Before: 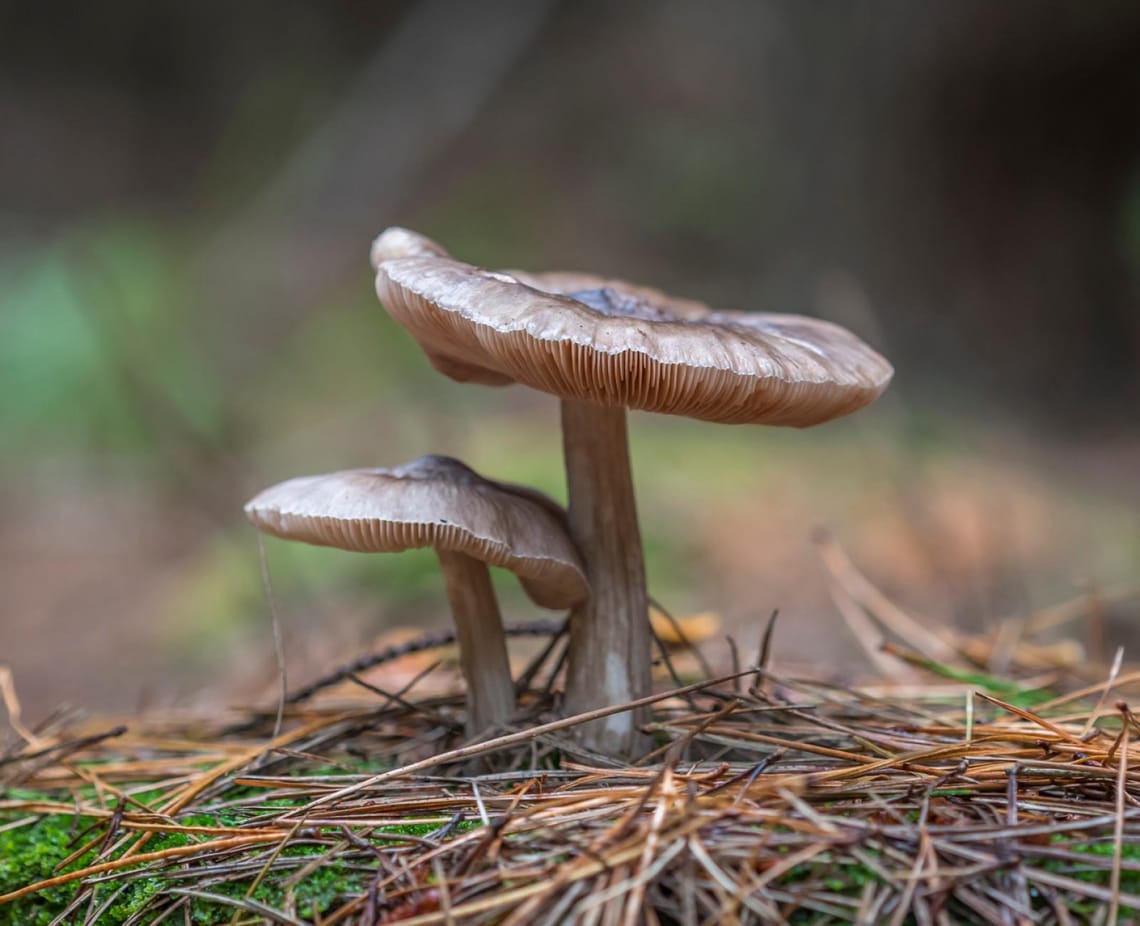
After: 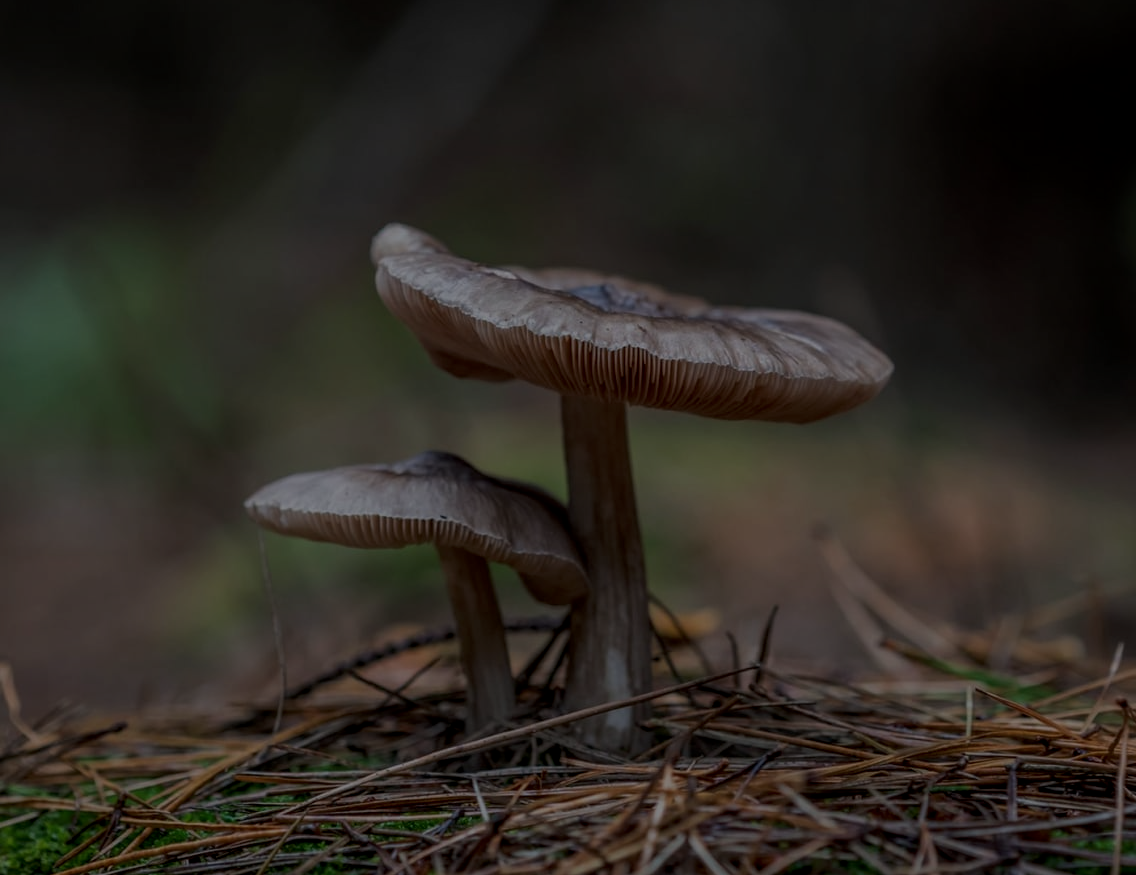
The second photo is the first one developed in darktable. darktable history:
crop: top 0.448%, right 0.264%, bottom 5.045%
local contrast: highlights 25%, shadows 75%, midtone range 0.75
exposure: exposure -2.446 EV, compensate highlight preservation false
